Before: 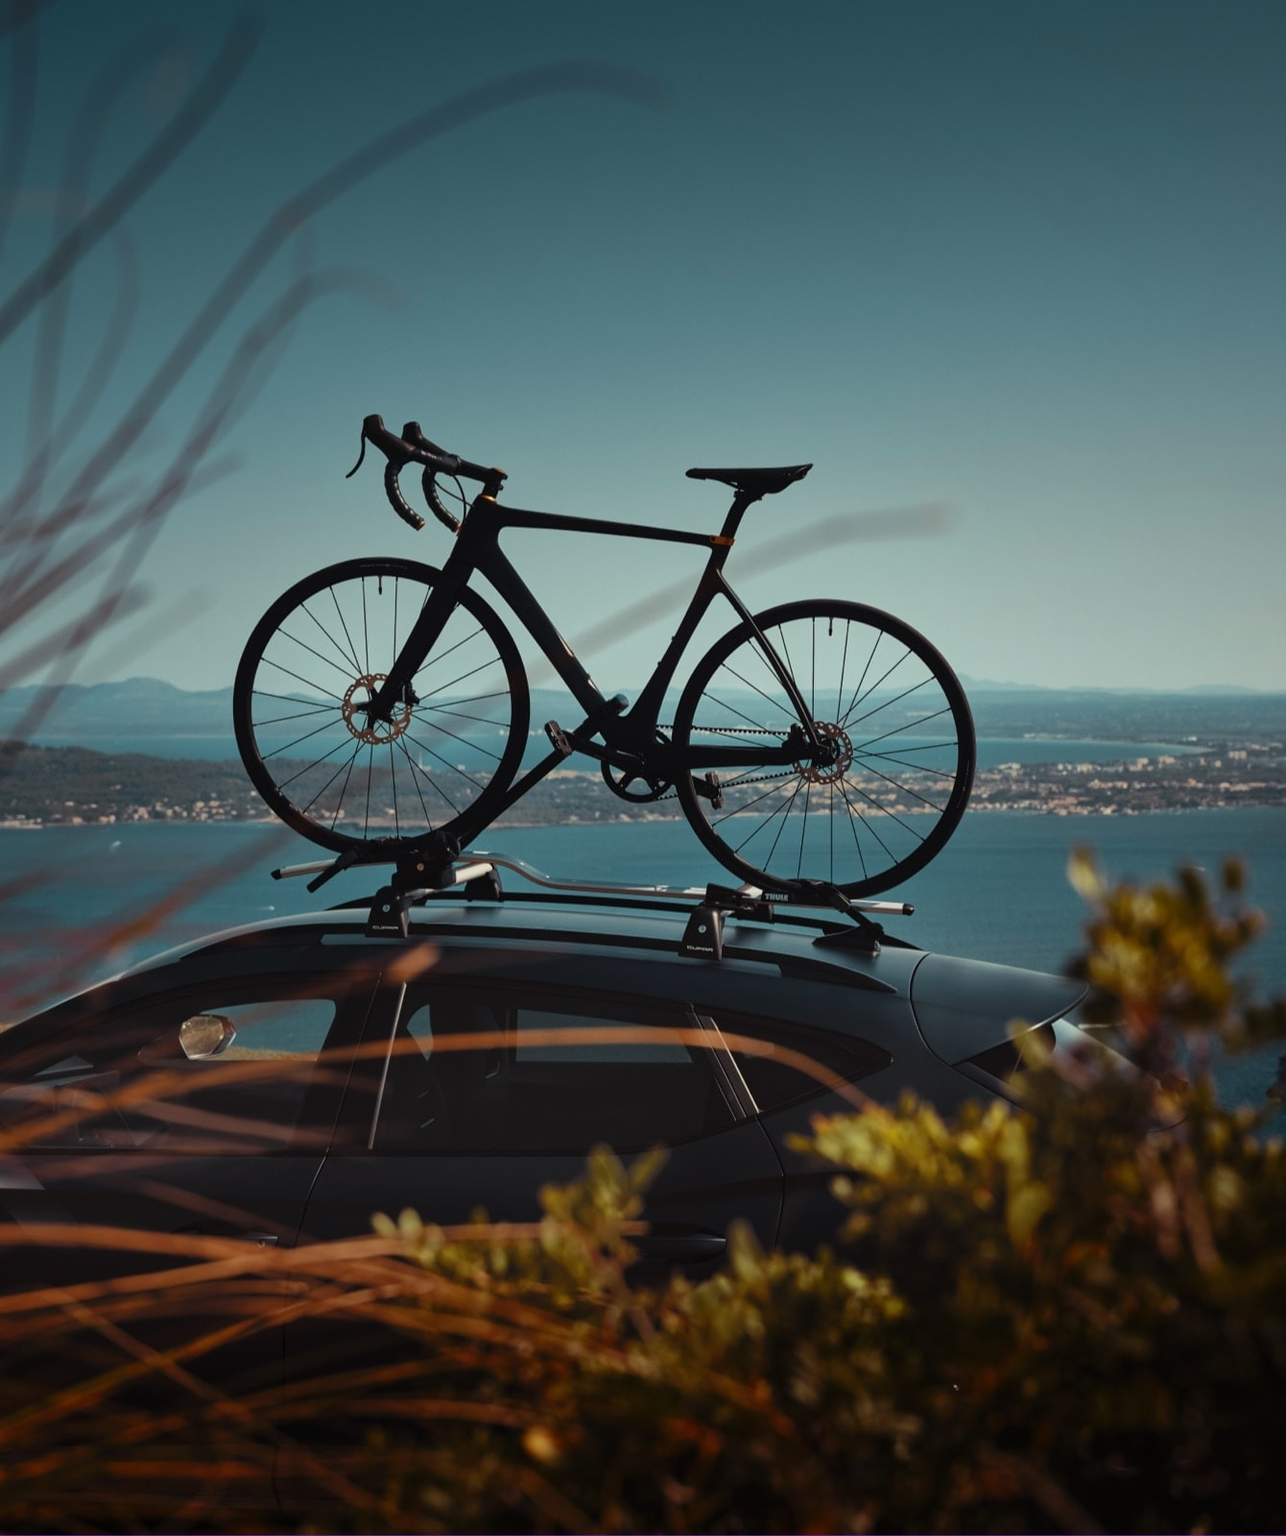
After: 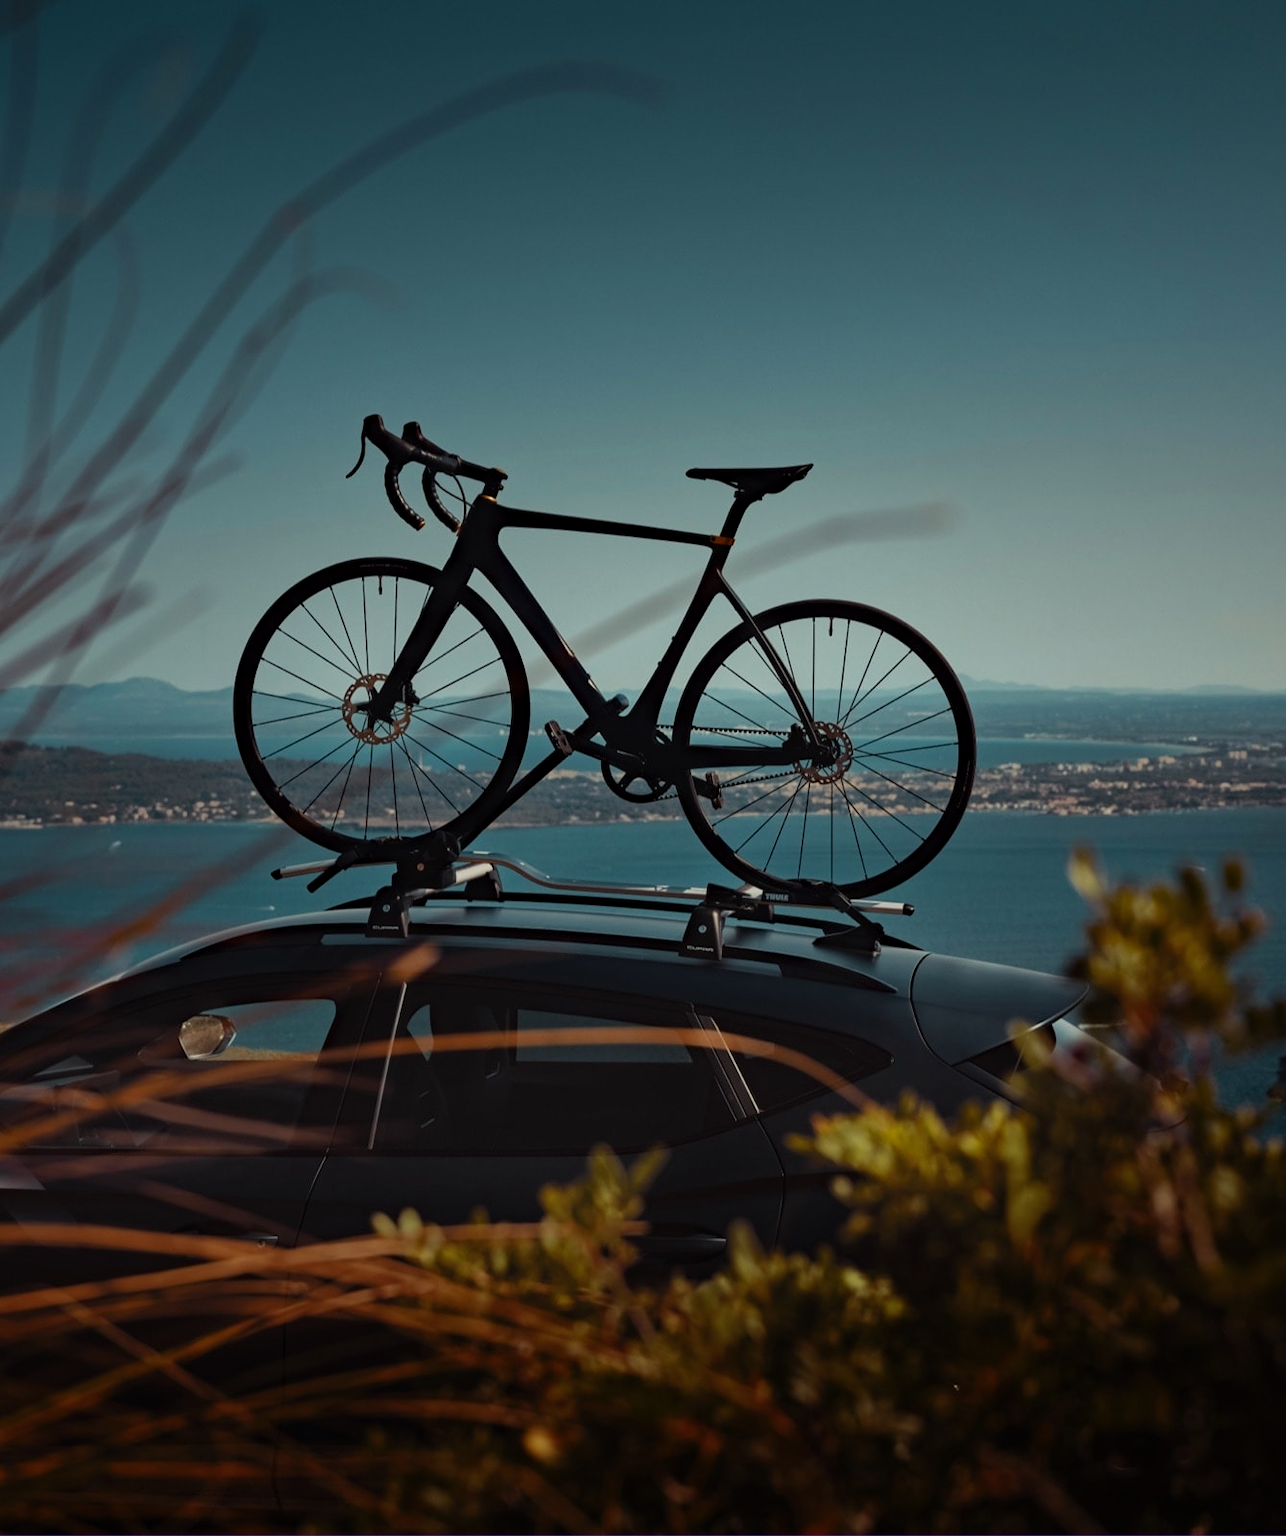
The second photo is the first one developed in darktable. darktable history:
white balance: red 1, blue 1
haze removal: compatibility mode true, adaptive false
color balance rgb: global vibrance 6.81%, saturation formula JzAzBz (2021)
exposure: exposure -0.36 EV, compensate highlight preservation false
